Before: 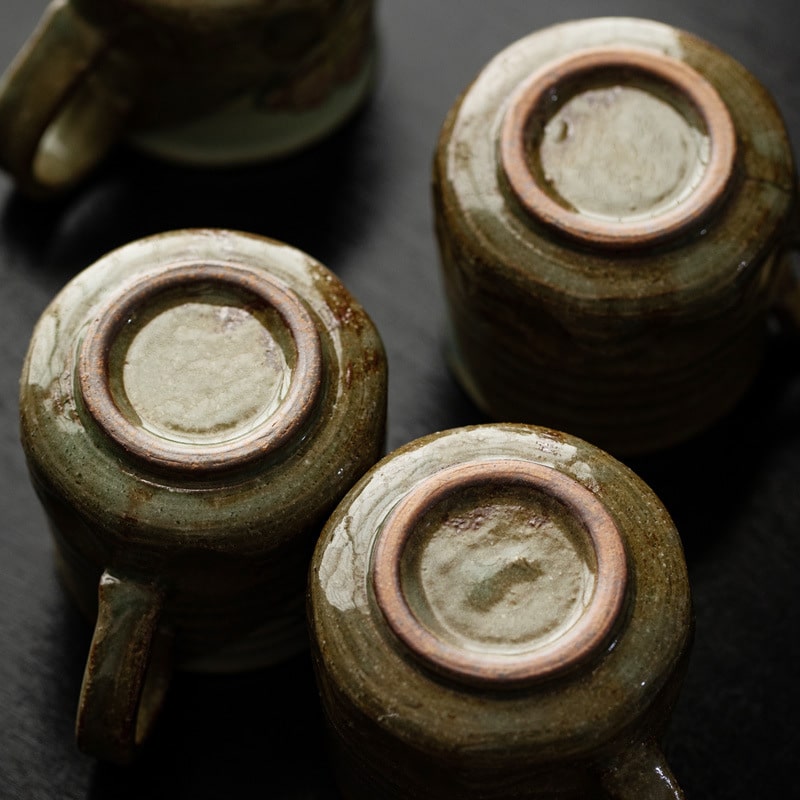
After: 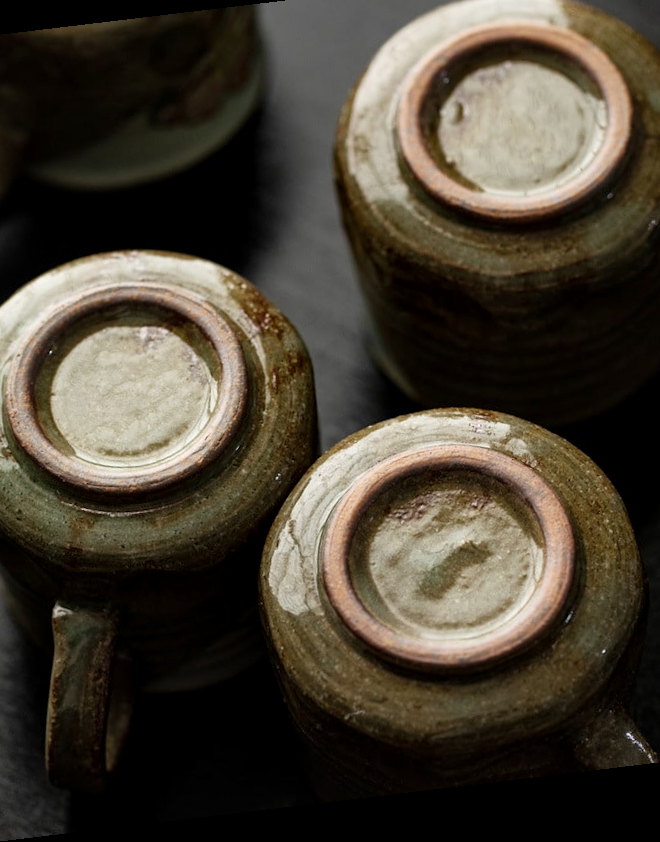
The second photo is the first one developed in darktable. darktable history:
crop and rotate: left 13.15%, top 5.251%, right 12.609%
rotate and perspective: rotation -6.83°, automatic cropping off
local contrast: mode bilateral grid, contrast 20, coarseness 50, detail 132%, midtone range 0.2
